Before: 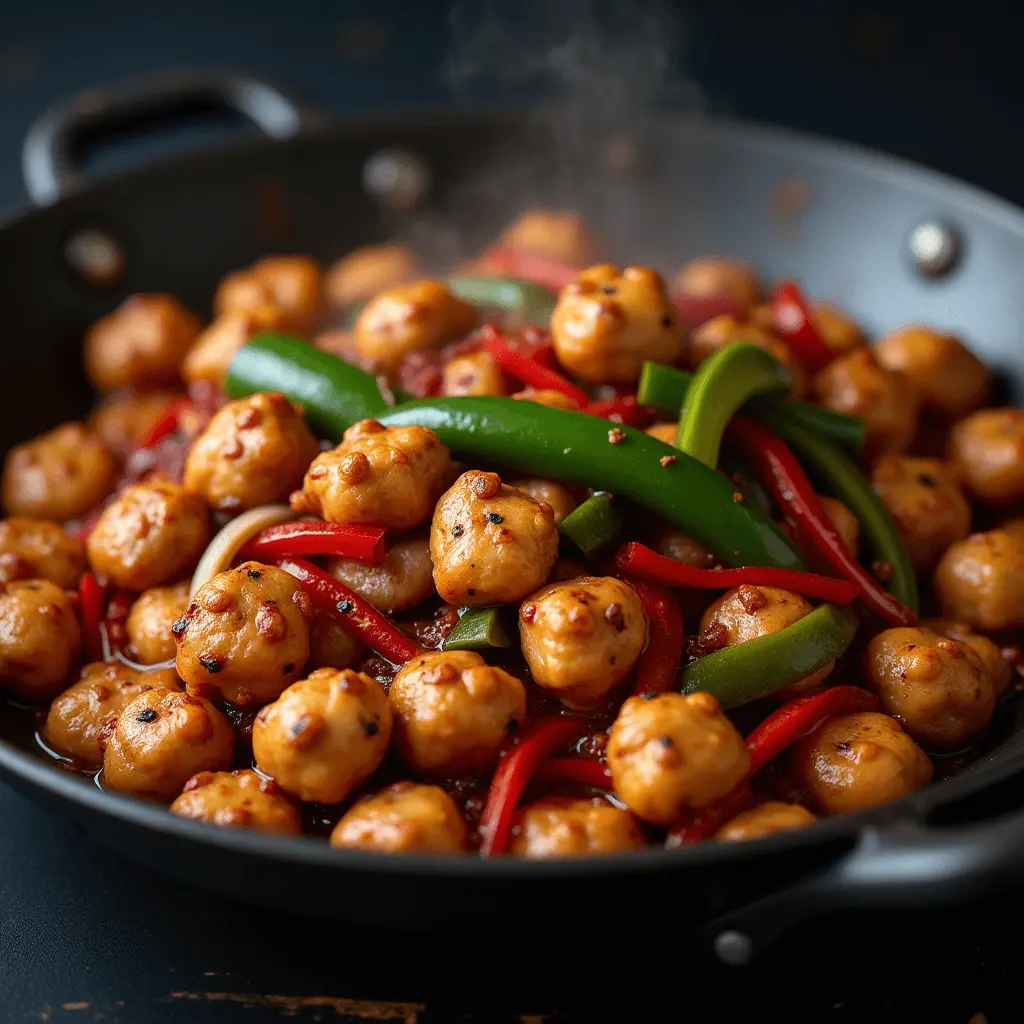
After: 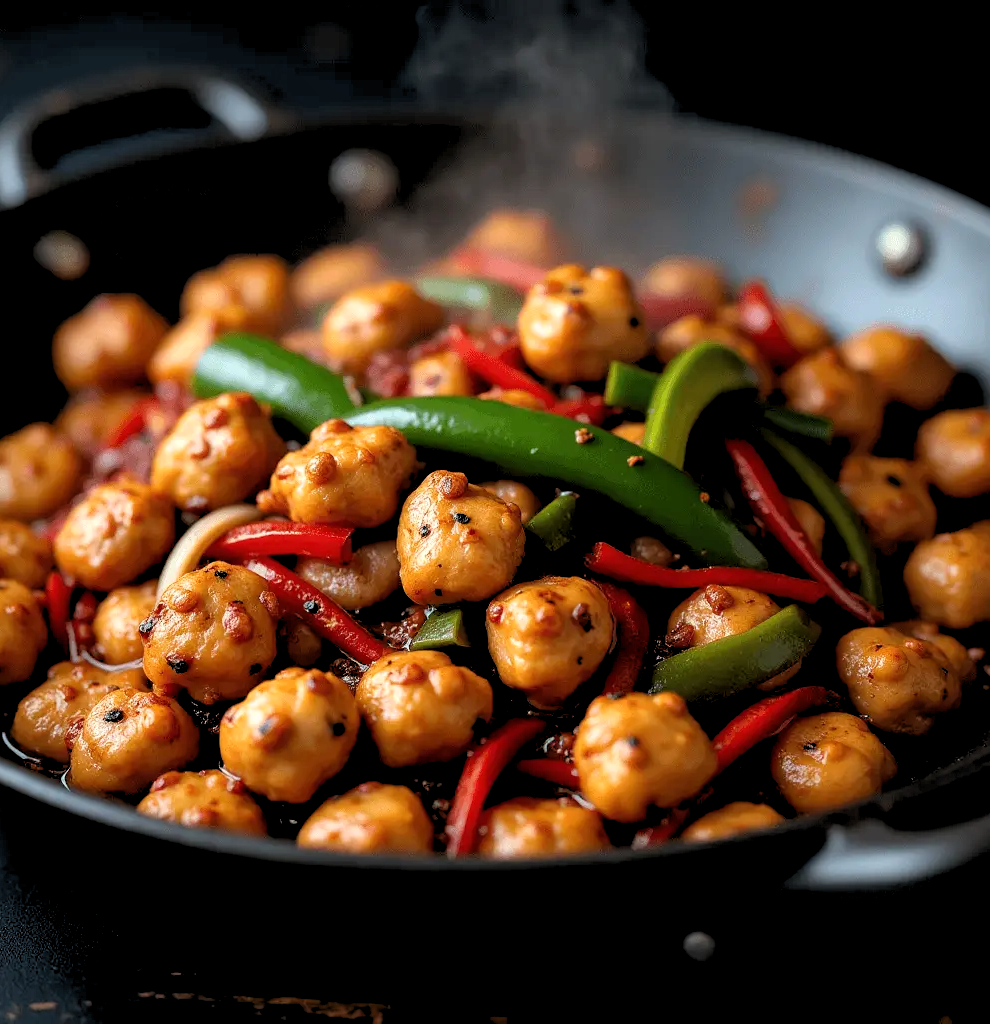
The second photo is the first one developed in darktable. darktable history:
crop and rotate: left 3.238%
tone equalizer: on, module defaults
rgb levels: levels [[0.013, 0.434, 0.89], [0, 0.5, 1], [0, 0.5, 1]]
